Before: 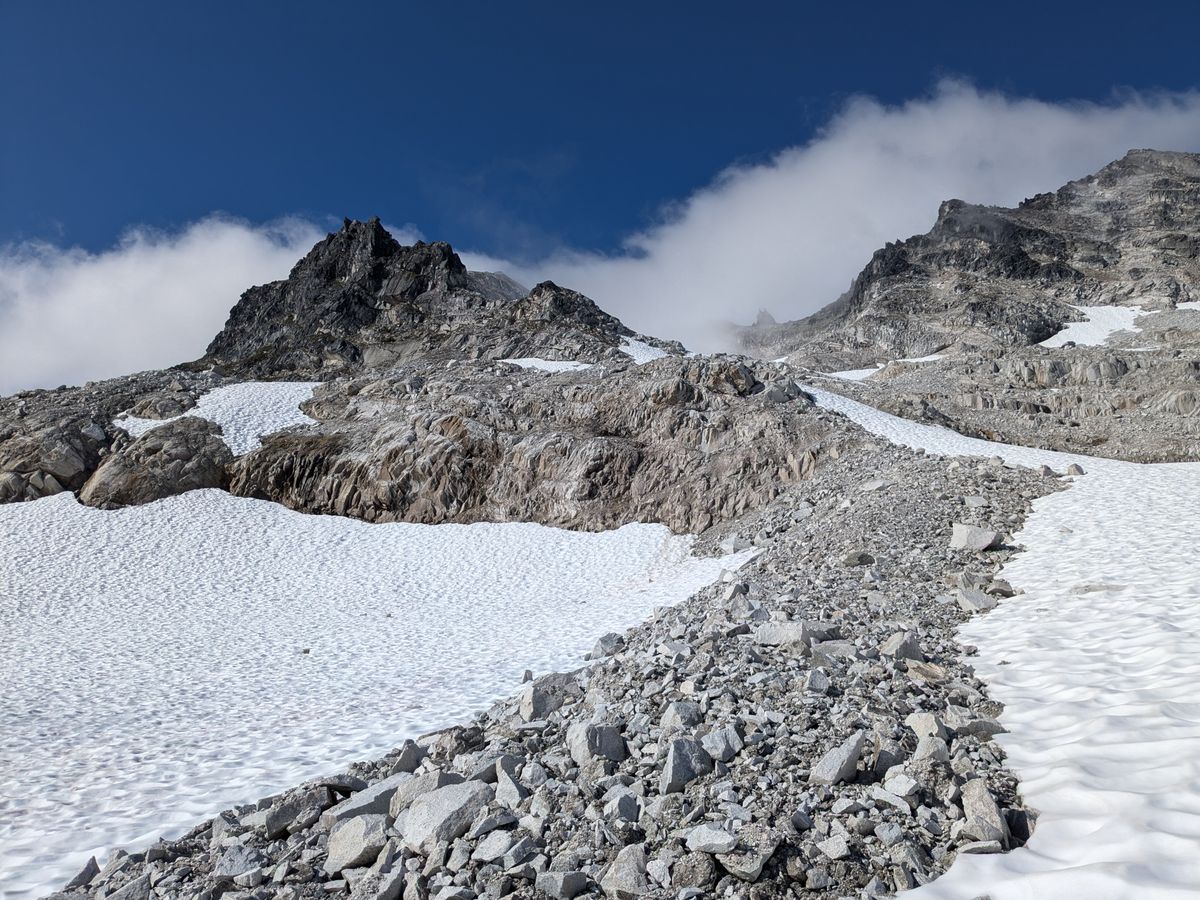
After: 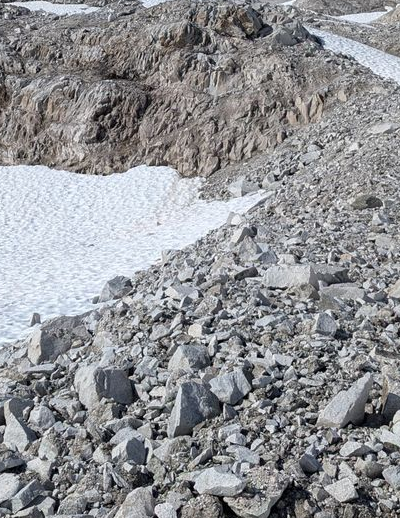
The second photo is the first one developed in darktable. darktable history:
crop: left 41.059%, top 39.67%, right 25.584%, bottom 2.689%
